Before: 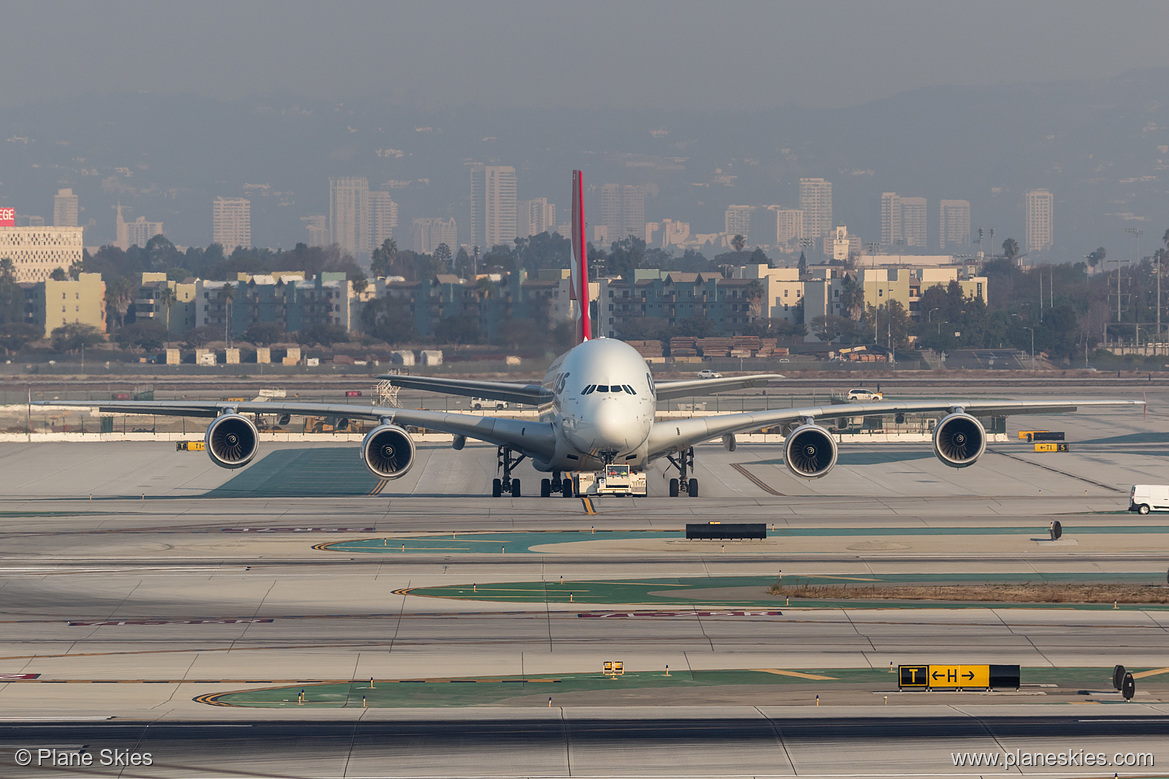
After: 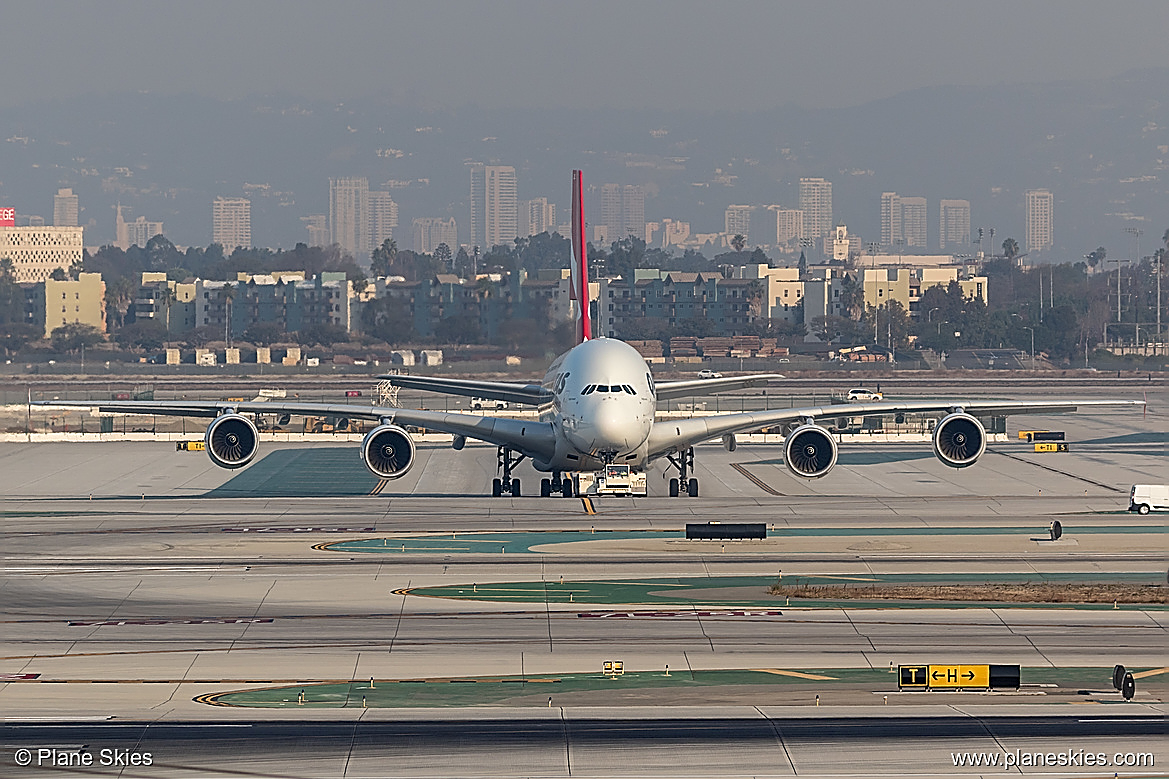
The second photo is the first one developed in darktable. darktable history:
sharpen: radius 1.728, amount 1.287
